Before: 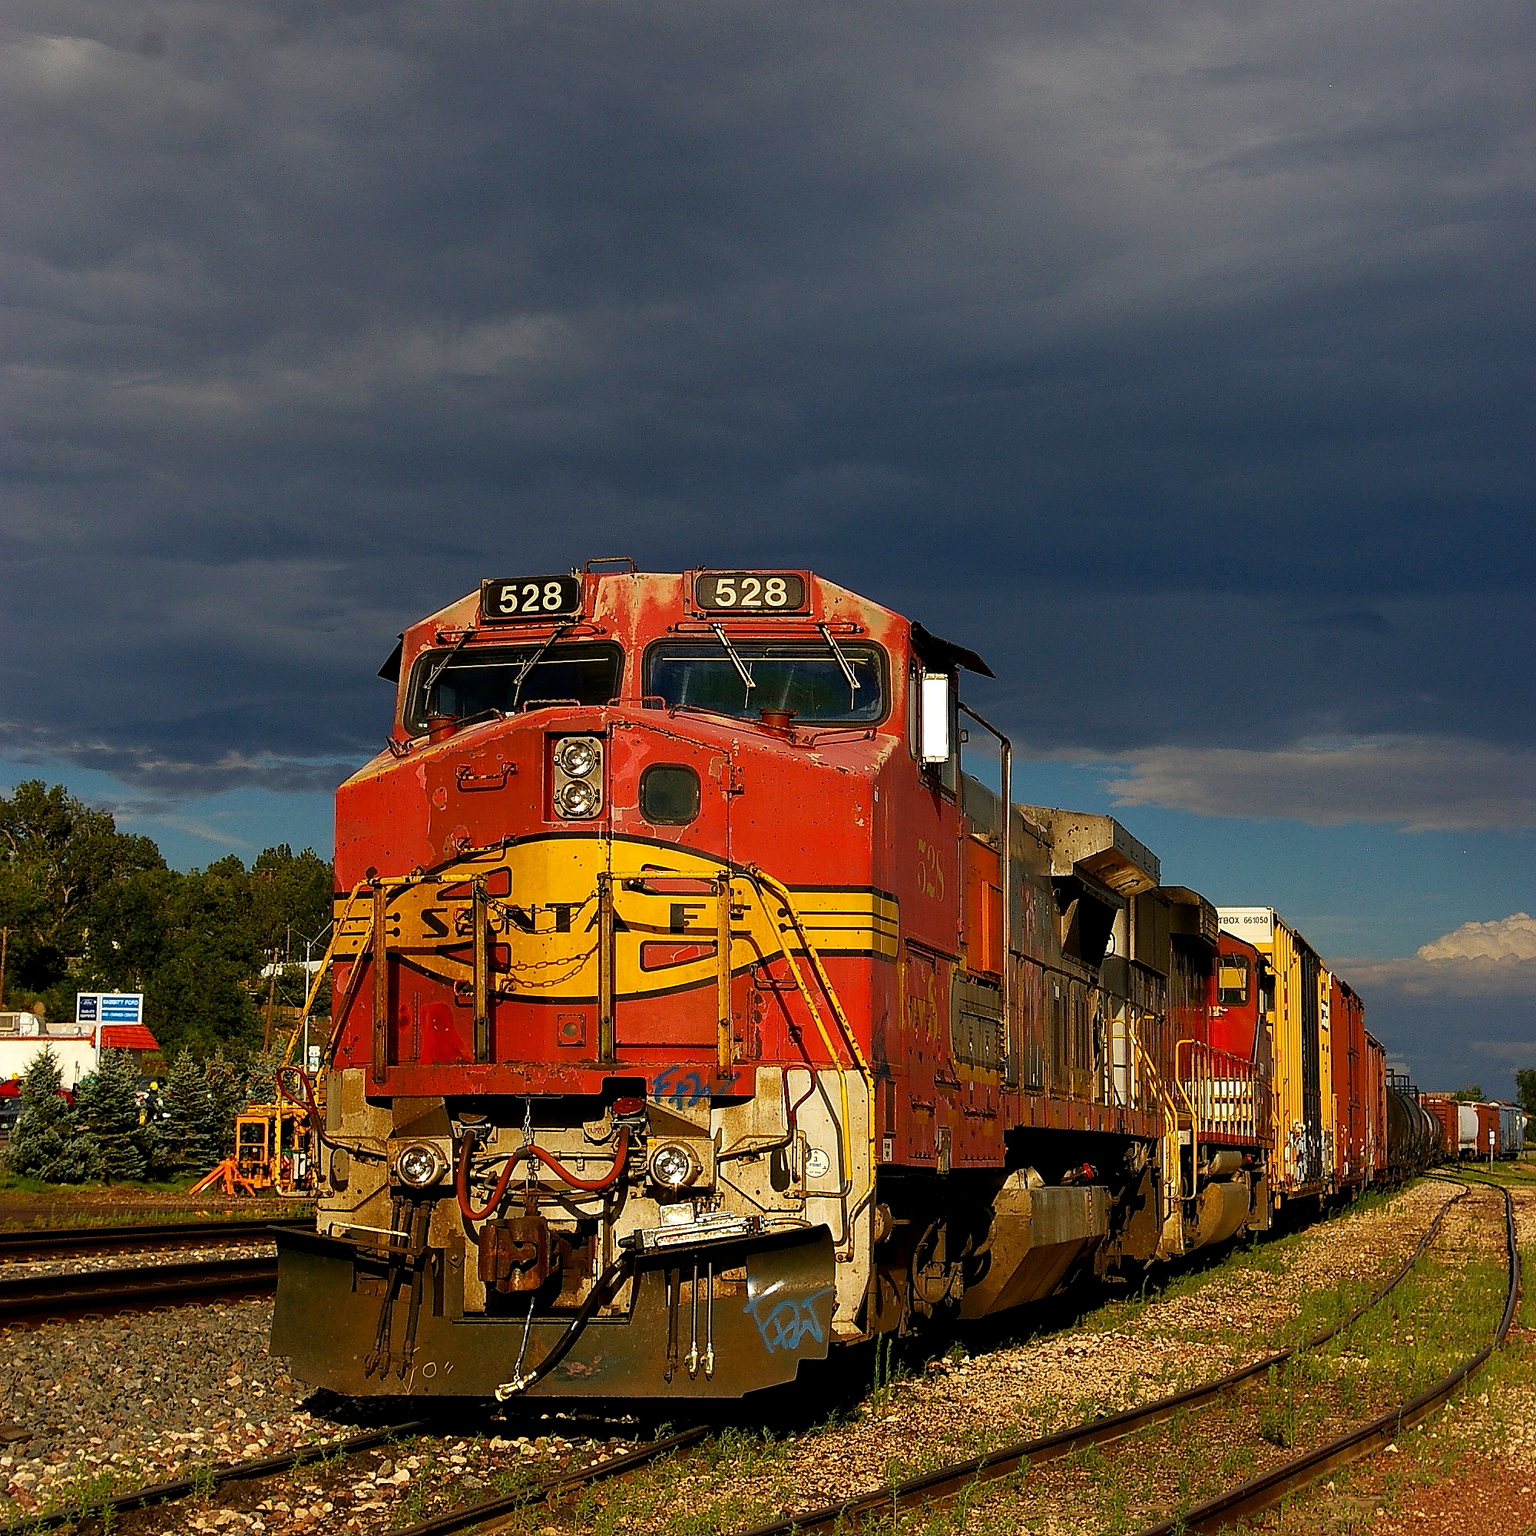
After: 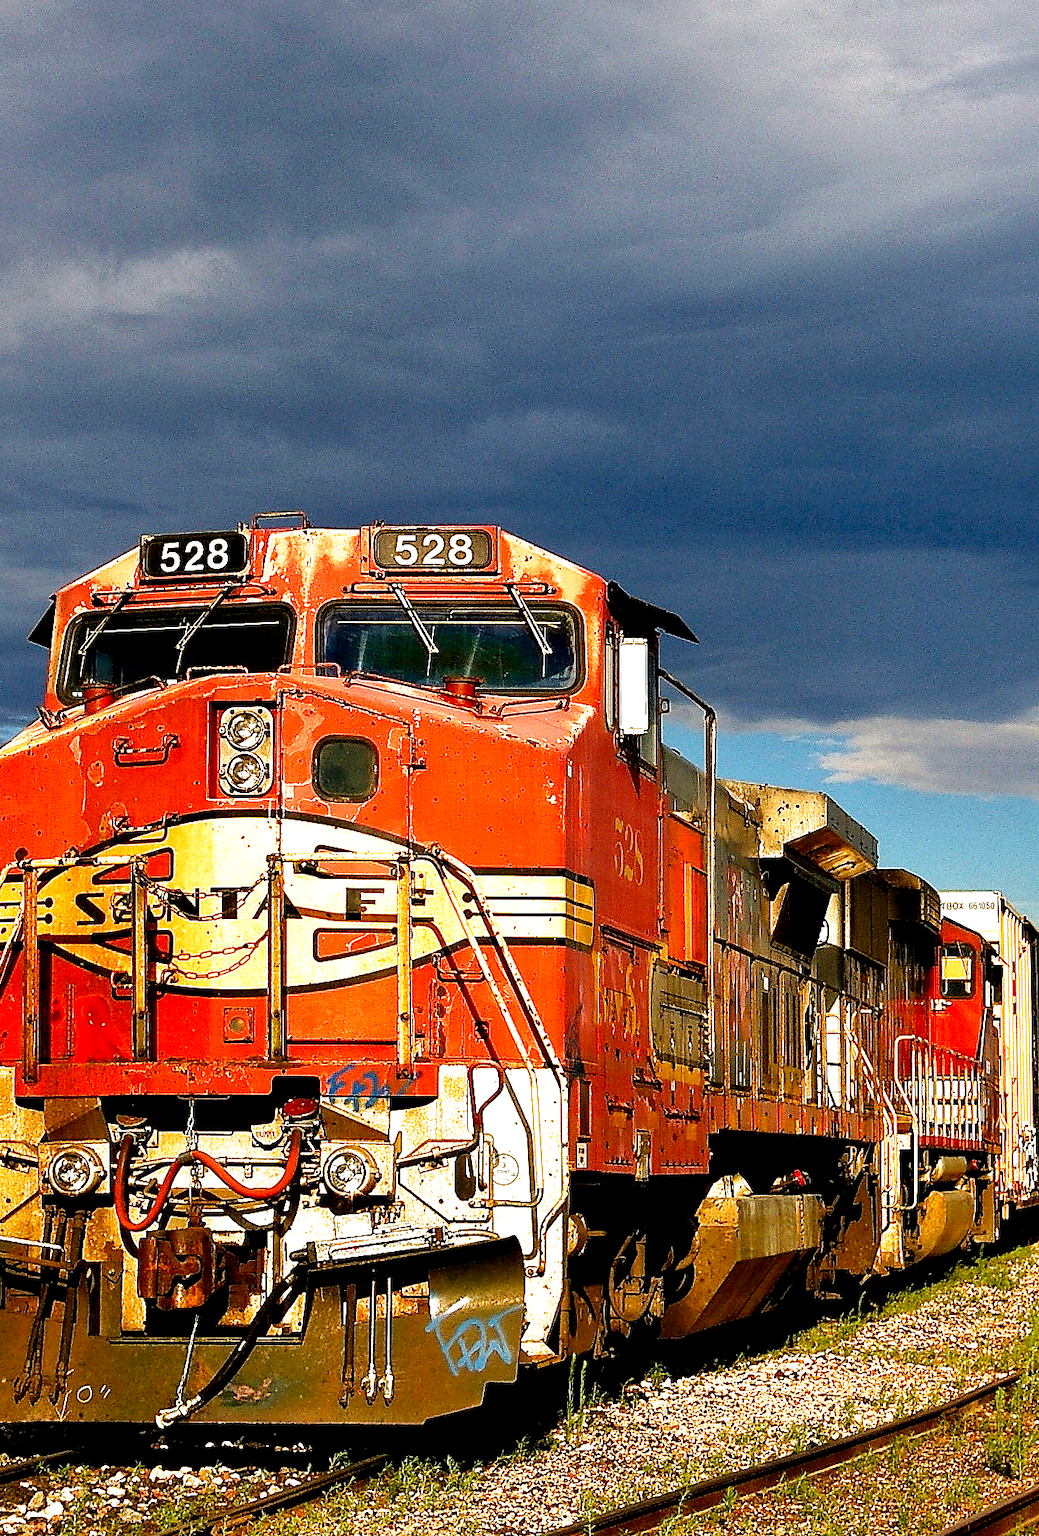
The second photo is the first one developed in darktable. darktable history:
exposure: black level correction 0, exposure 1.3 EV, compensate exposure bias true, compensate highlight preservation false
crop and rotate: left 22.918%, top 5.629%, right 14.711%, bottom 2.247%
filmic rgb: black relative exposure -8.7 EV, white relative exposure 2.7 EV, threshold 3 EV, target black luminance 0%, hardness 6.25, latitude 75%, contrast 1.325, highlights saturation mix -5%, preserve chrominance no, color science v5 (2021), iterations of high-quality reconstruction 0, enable highlight reconstruction true
local contrast: mode bilateral grid, contrast 20, coarseness 50, detail 120%, midtone range 0.2
